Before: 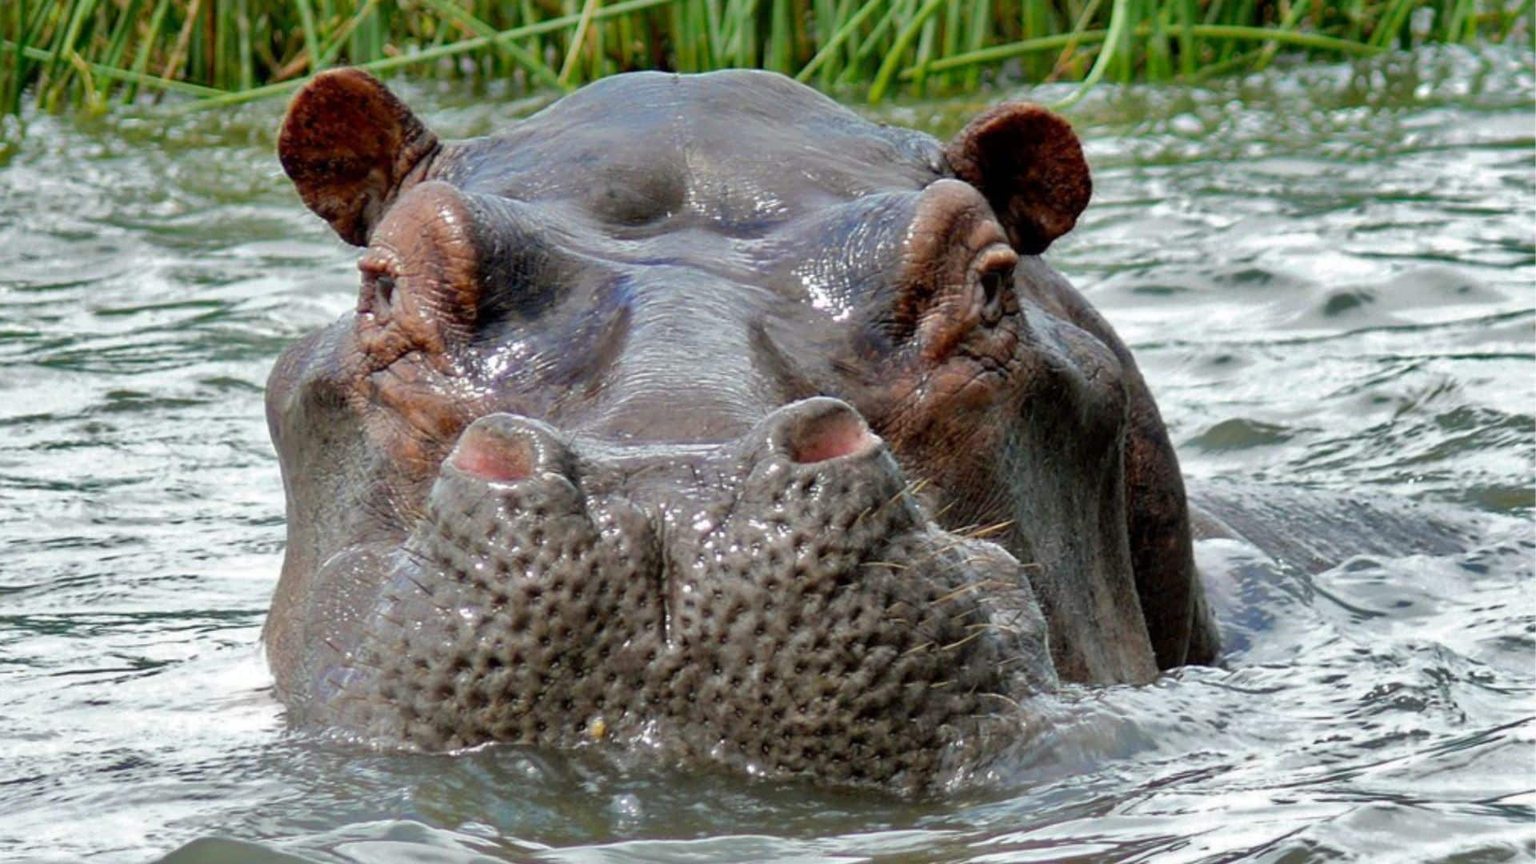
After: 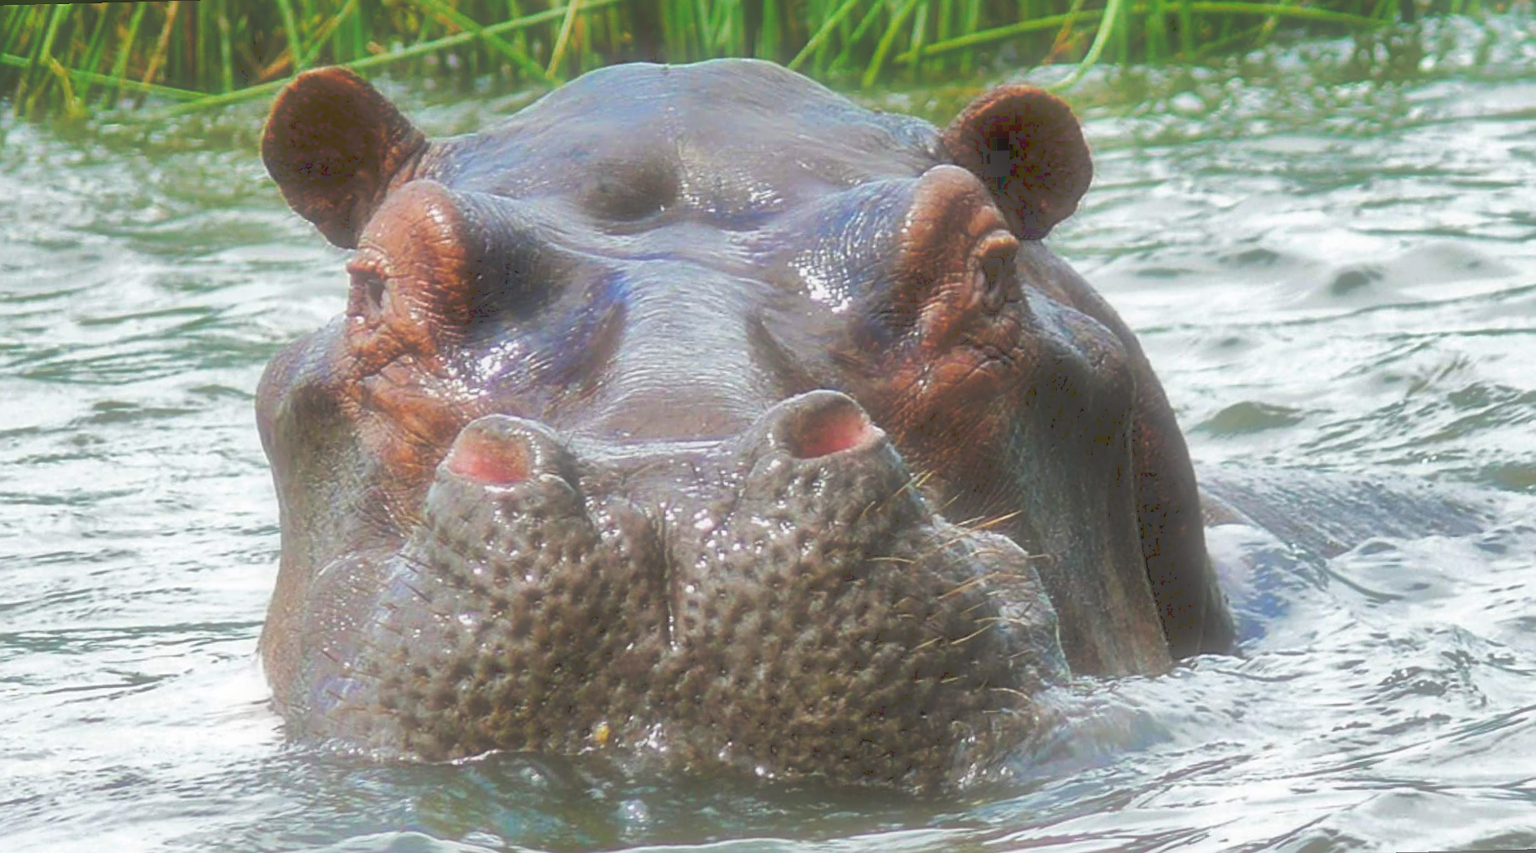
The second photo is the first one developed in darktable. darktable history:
tone curve: curves: ch0 [(0, 0) (0.003, 0.224) (0.011, 0.229) (0.025, 0.234) (0.044, 0.242) (0.069, 0.249) (0.1, 0.256) (0.136, 0.265) (0.177, 0.285) (0.224, 0.304) (0.277, 0.337) (0.335, 0.385) (0.399, 0.435) (0.468, 0.507) (0.543, 0.59) (0.623, 0.674) (0.709, 0.763) (0.801, 0.852) (0.898, 0.931) (1, 1)], preserve colors none
rotate and perspective: rotation -1.42°, crop left 0.016, crop right 0.984, crop top 0.035, crop bottom 0.965
color balance rgb: perceptual saturation grading › global saturation 20%, perceptual saturation grading › highlights -25%, perceptual saturation grading › shadows 50.52%, global vibrance 40.24%
sharpen: on, module defaults
soften: size 60.24%, saturation 65.46%, brightness 0.506 EV, mix 25.7%
